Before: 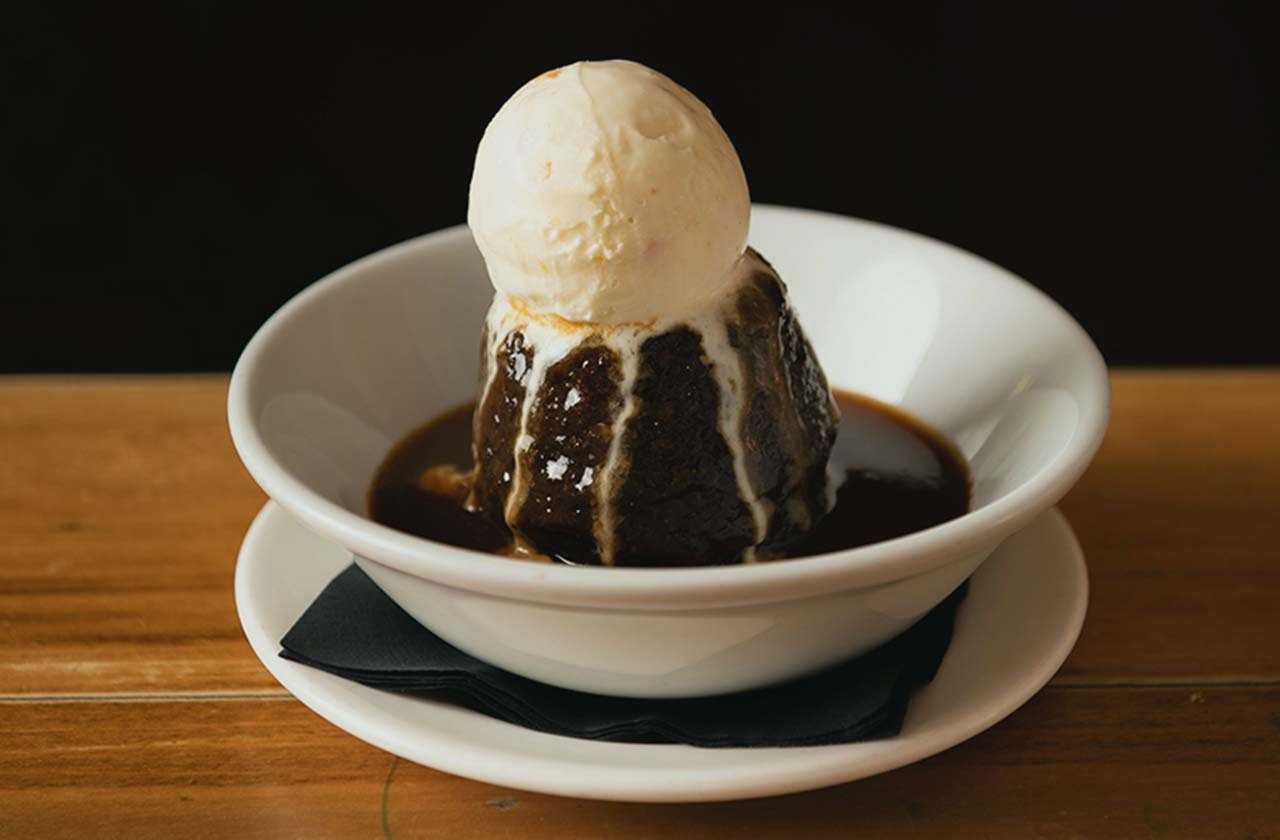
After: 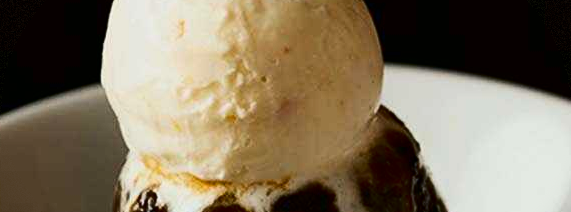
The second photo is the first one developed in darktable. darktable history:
crop: left 28.738%, top 16.793%, right 26.643%, bottom 57.905%
contrast brightness saturation: contrast 0.238, brightness -0.237, saturation 0.148
vignetting: fall-off start 99.56%, brightness -0.997, saturation 0.493, width/height ratio 1.302, dithering 8-bit output
